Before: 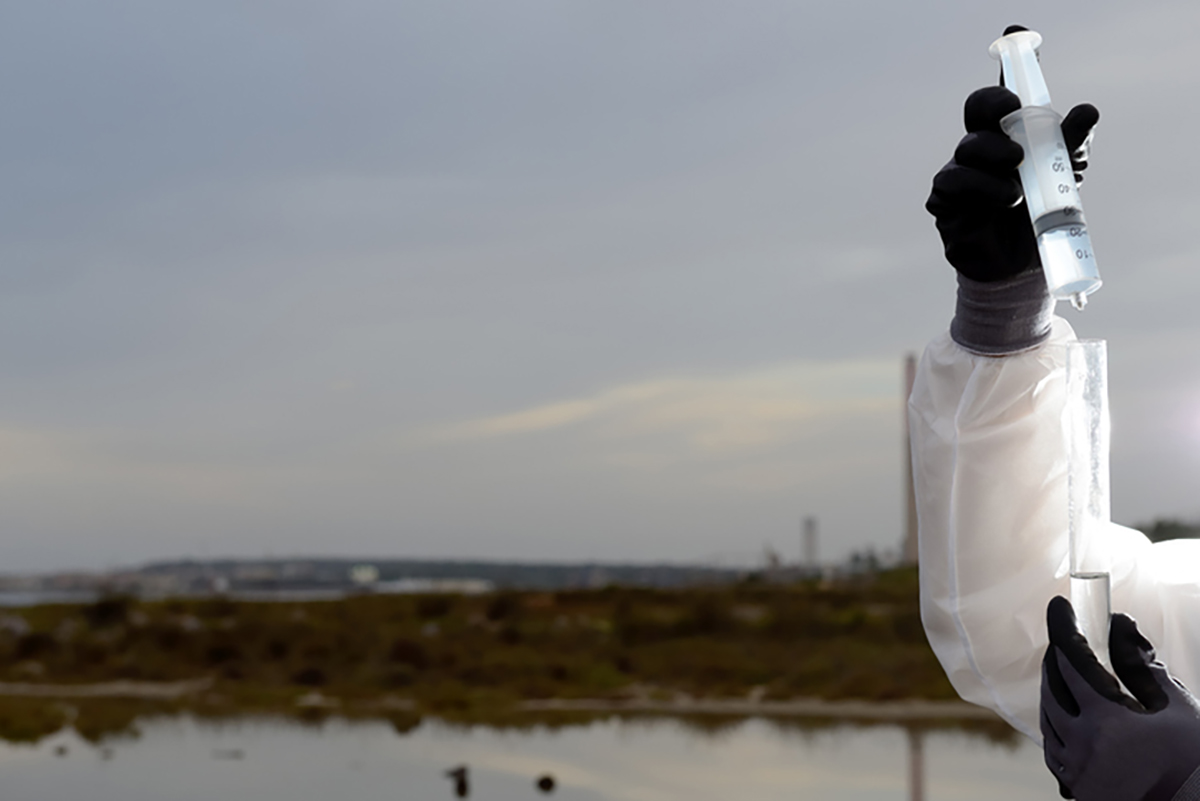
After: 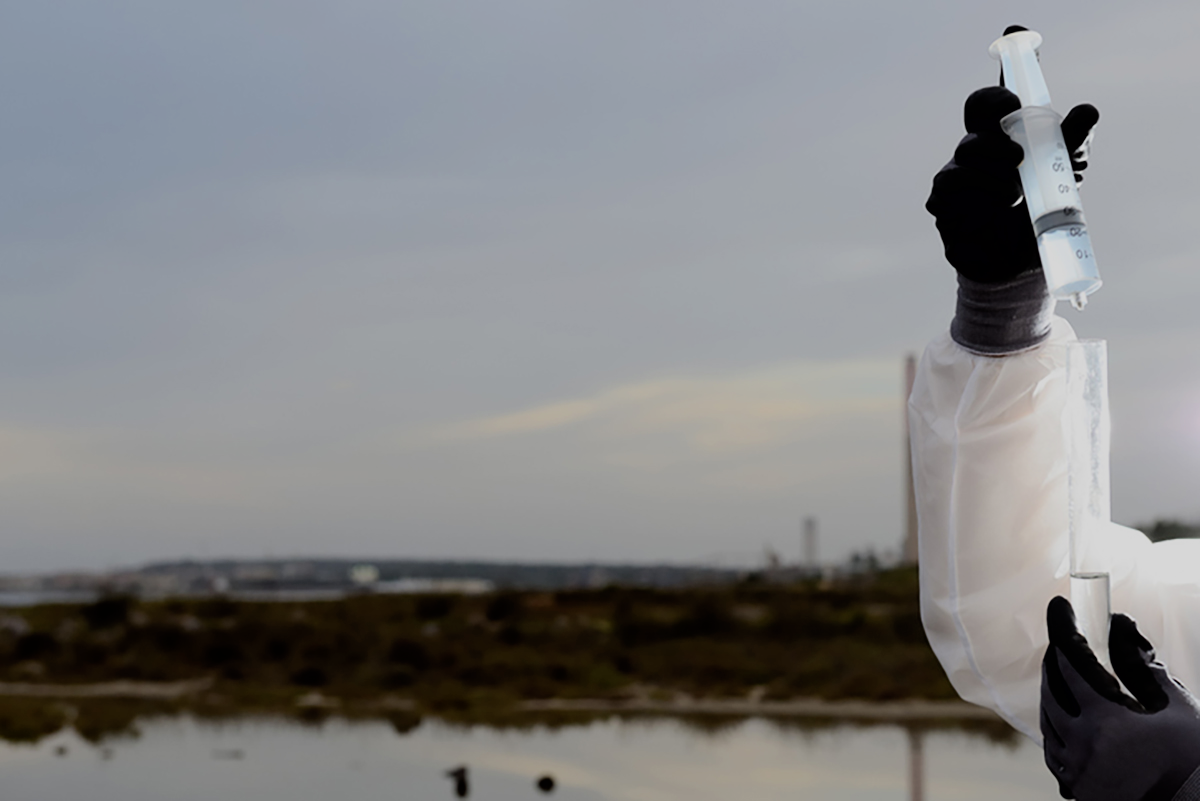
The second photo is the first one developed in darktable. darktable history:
filmic rgb: black relative exposure -7.65 EV, white relative exposure 4.56 EV, hardness 3.61, contrast 1.052, color science v6 (2022)
